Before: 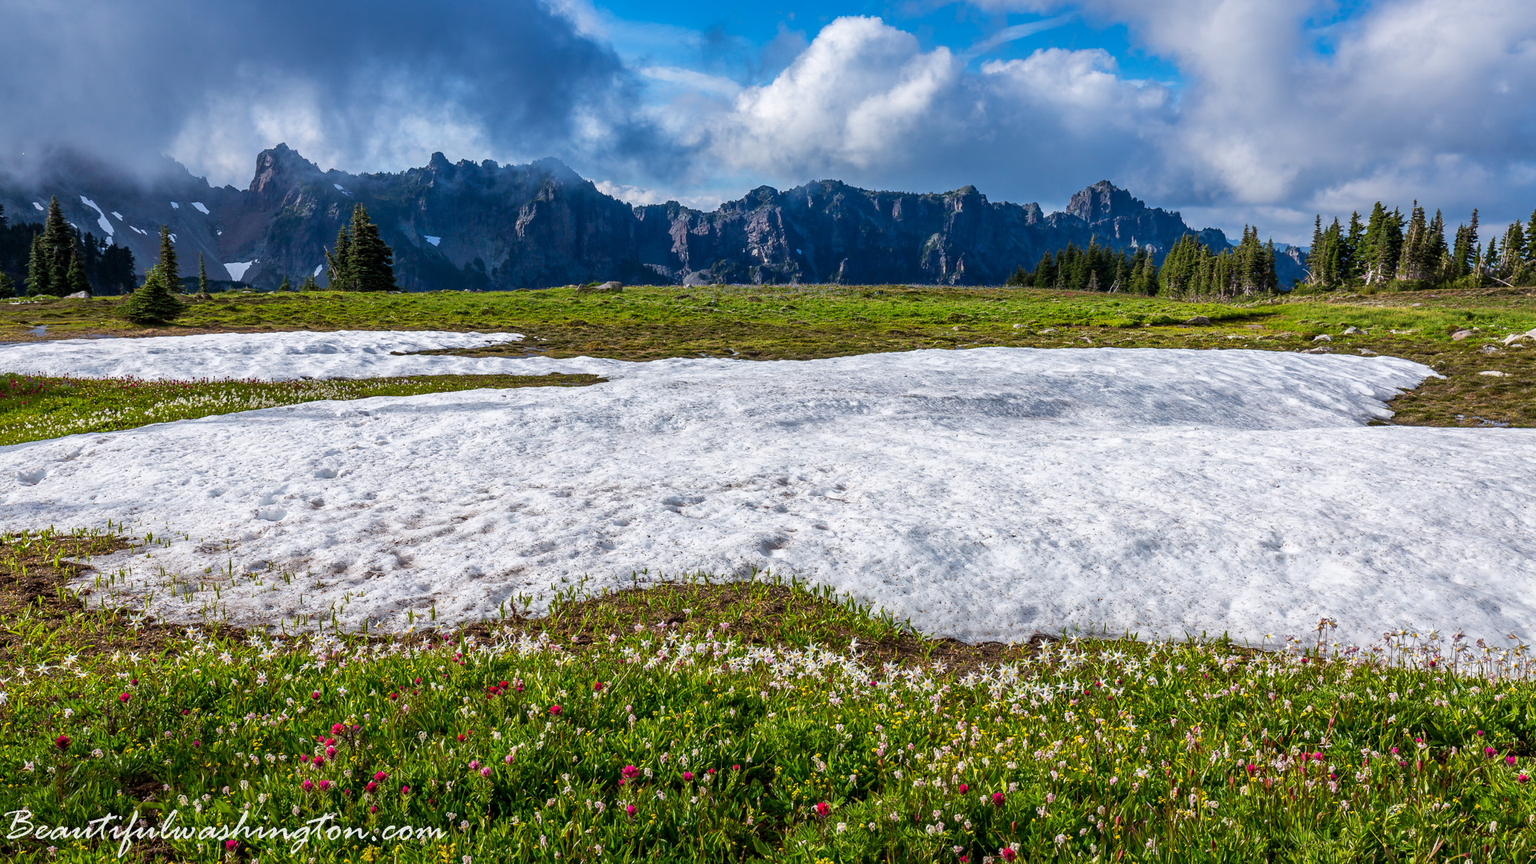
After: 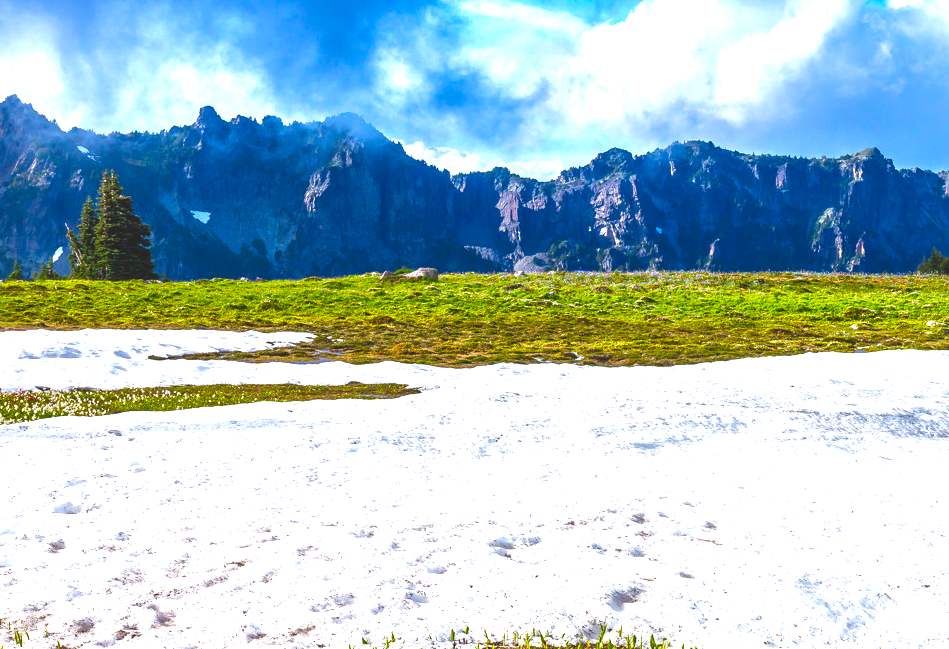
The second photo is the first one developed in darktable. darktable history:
exposure: exposure 0.573 EV, compensate highlight preservation false
color balance rgb: shadows lift › luminance -5.048%, shadows lift › chroma 1.179%, shadows lift › hue 219.17°, power › chroma 0.324%, power › hue 22.53°, global offset › luminance 1.529%, perceptual saturation grading › global saturation 44.407%, perceptual saturation grading › highlights -50.097%, perceptual saturation grading › shadows 30.676%, perceptual brilliance grading › global brilliance 18.102%, global vibrance 20%
crop: left 17.744%, top 7.807%, right 32.8%, bottom 32.079%
